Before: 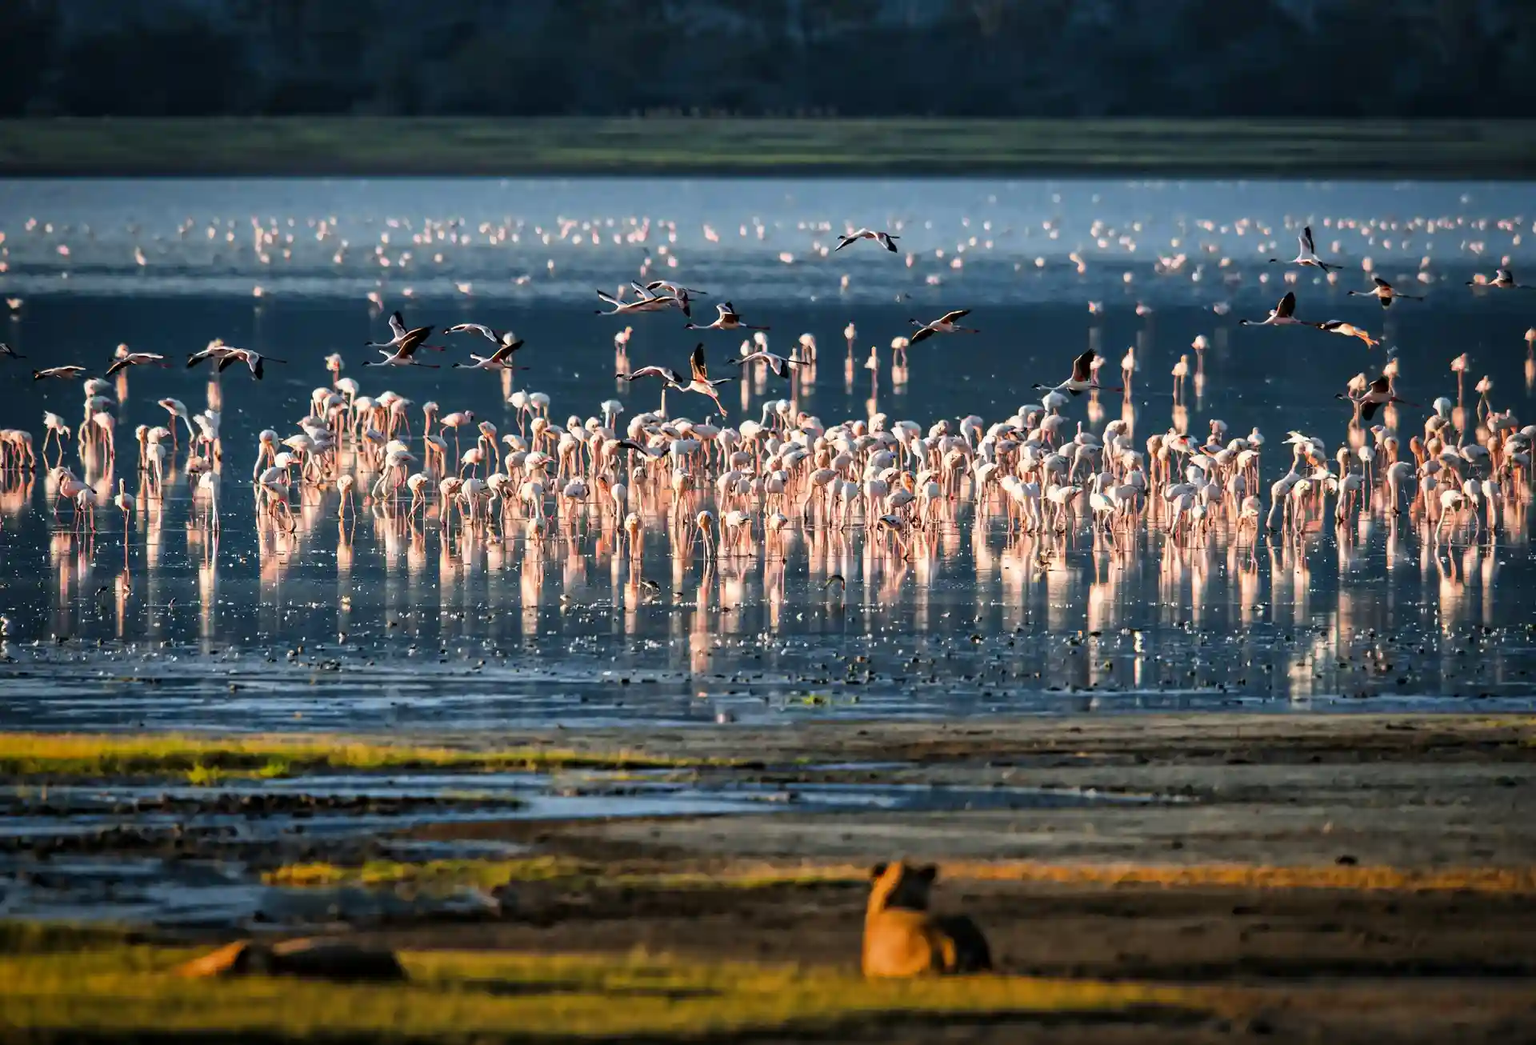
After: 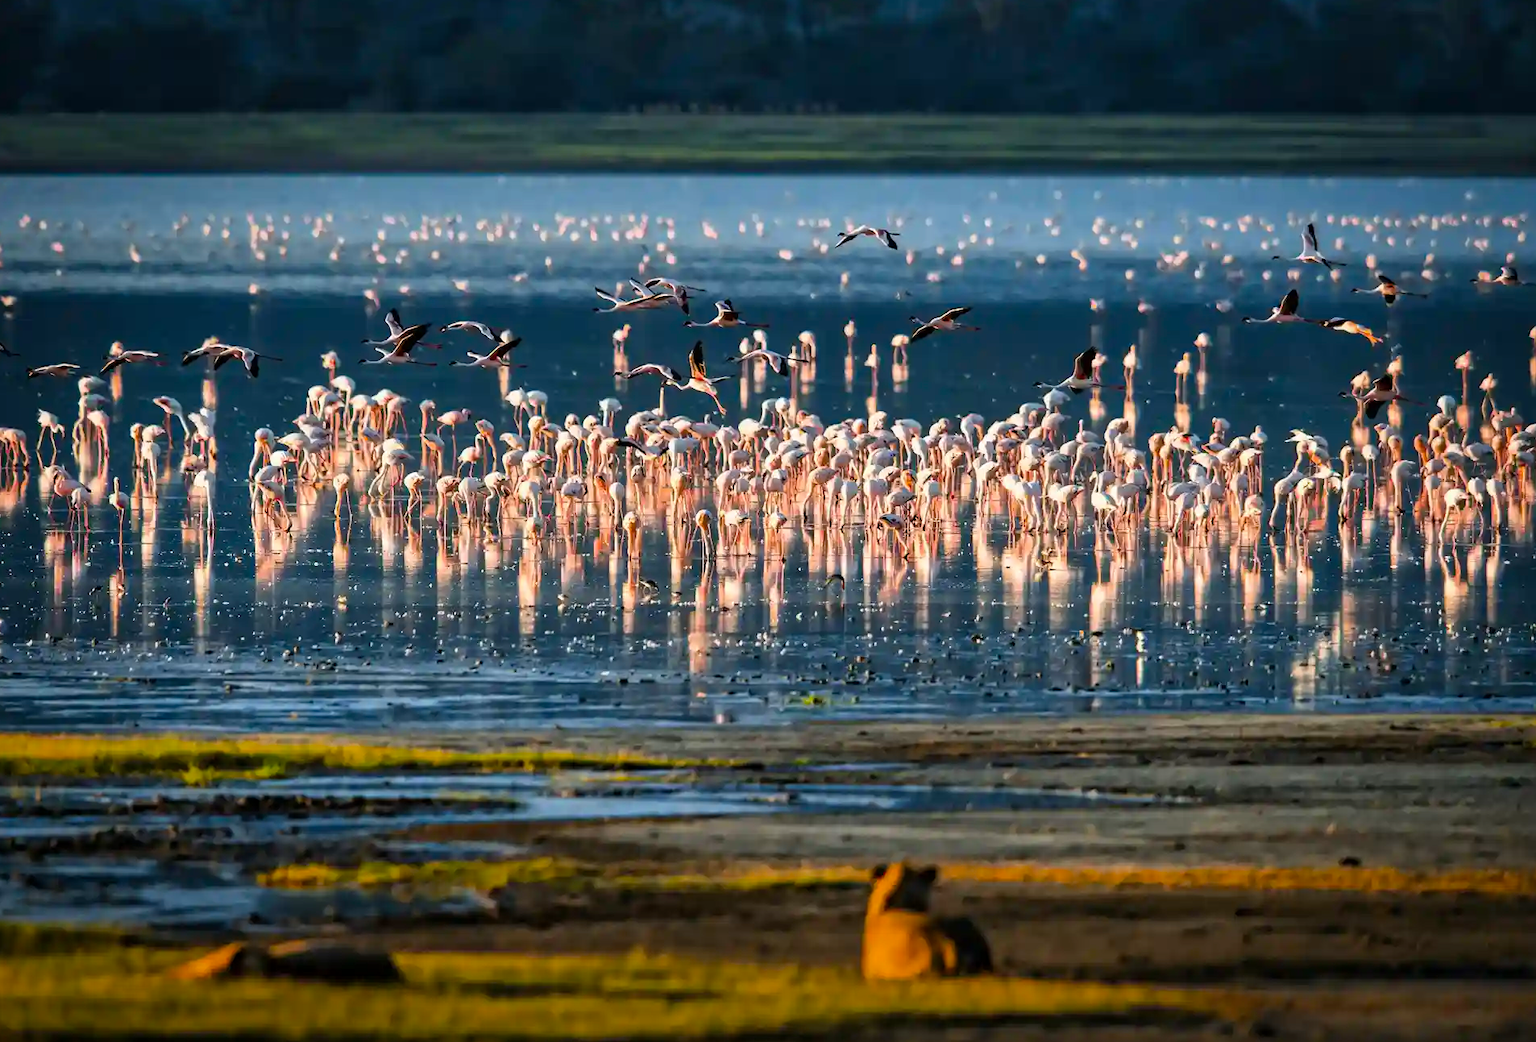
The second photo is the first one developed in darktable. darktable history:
color balance rgb: perceptual saturation grading › global saturation 30%, global vibrance 10%
crop: left 0.434%, top 0.485%, right 0.244%, bottom 0.386%
